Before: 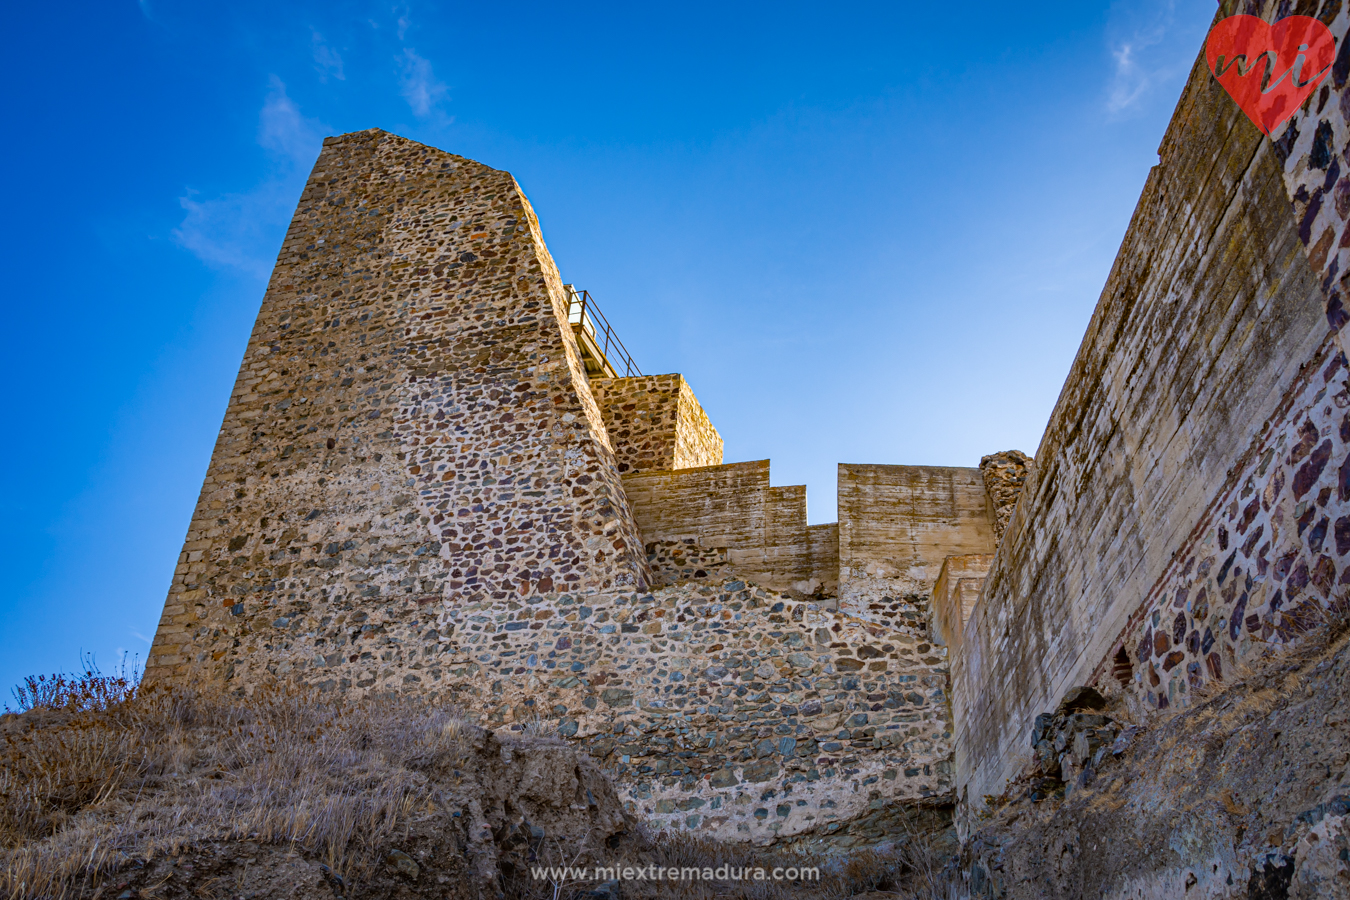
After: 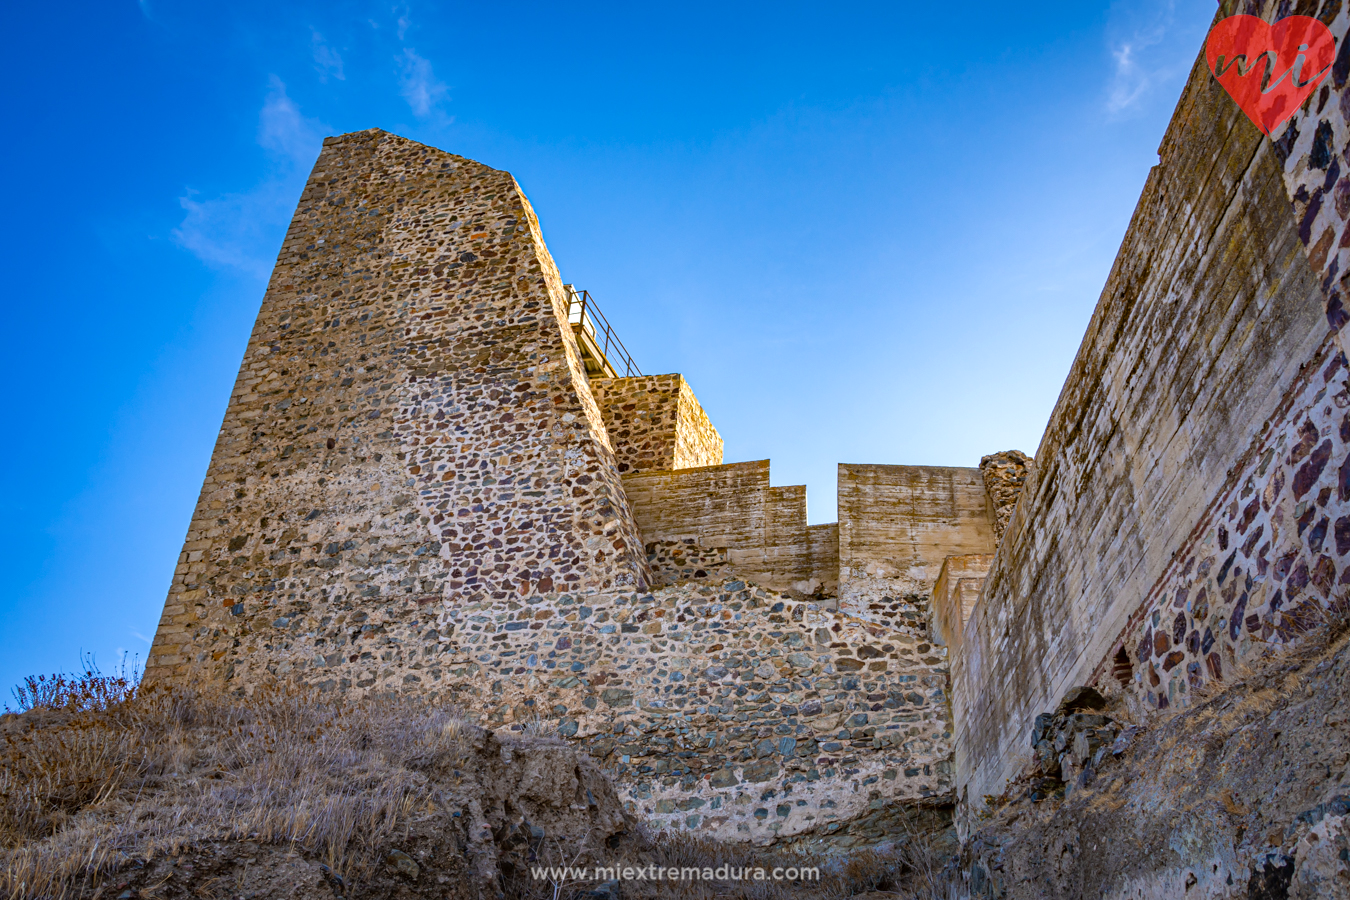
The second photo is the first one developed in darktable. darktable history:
exposure: exposure 0.244 EV, compensate highlight preservation false
